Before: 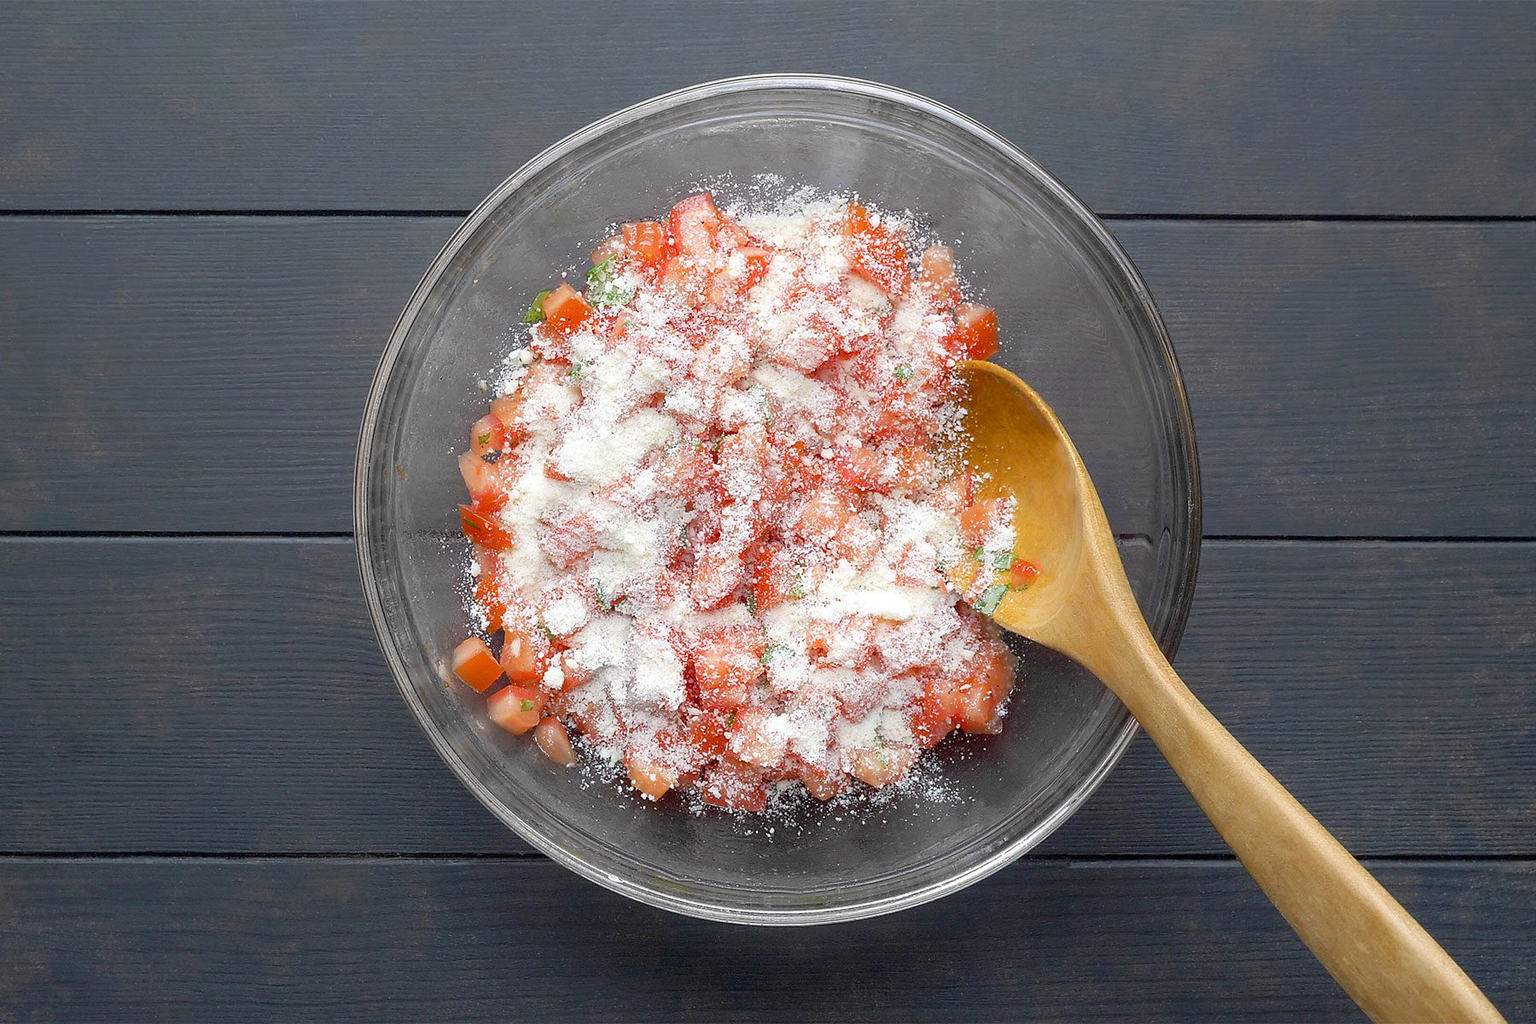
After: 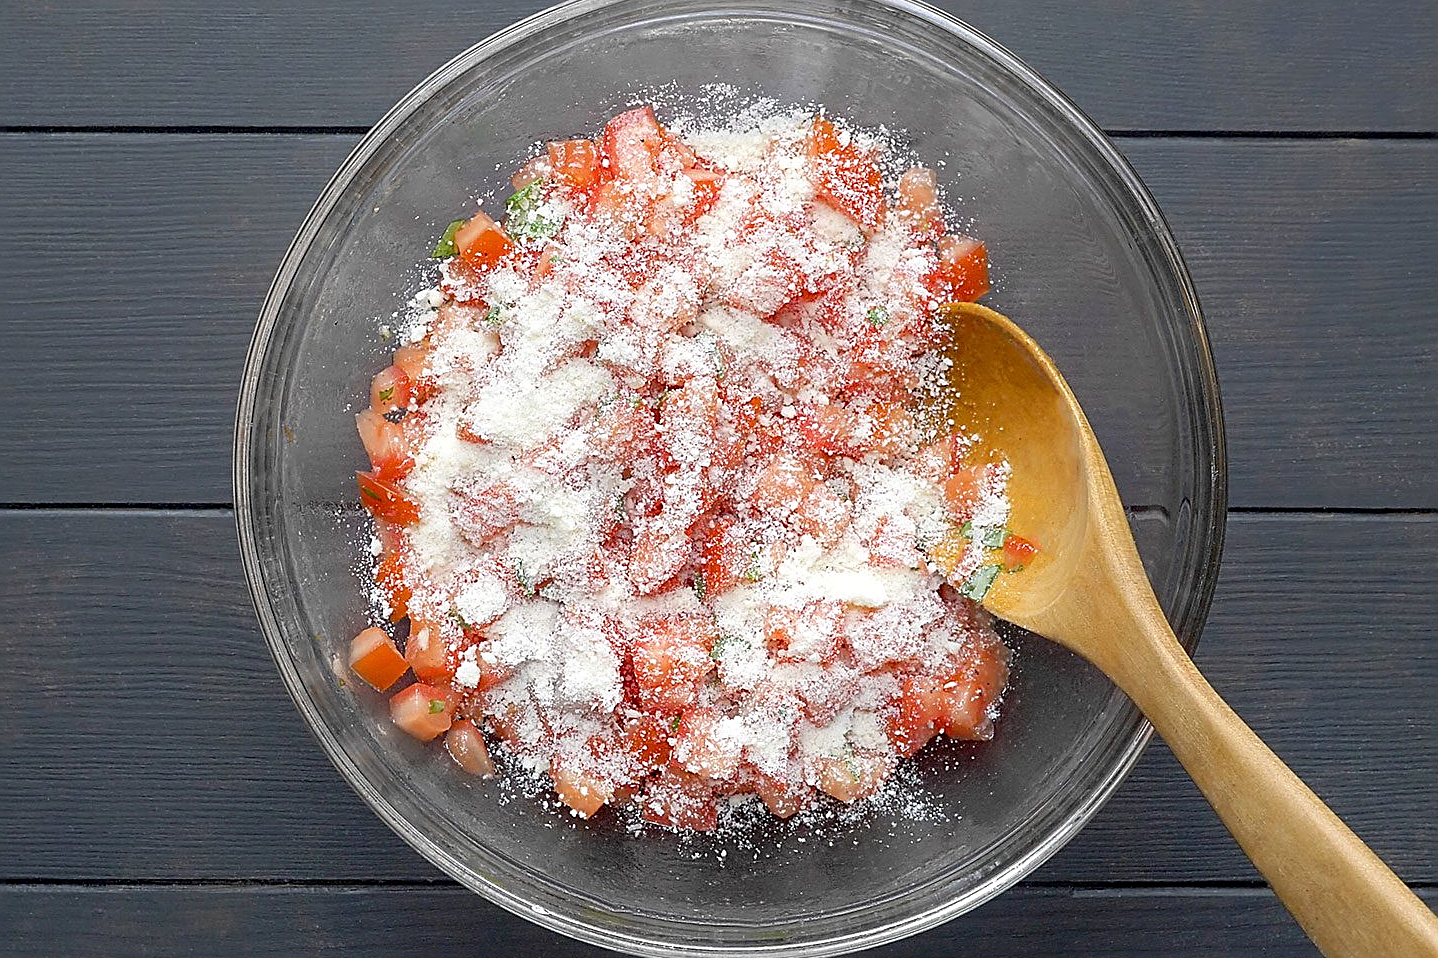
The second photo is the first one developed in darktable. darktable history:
sharpen: radius 2.531, amount 0.628
crop and rotate: left 10.071%, top 10.071%, right 10.02%, bottom 10.02%
